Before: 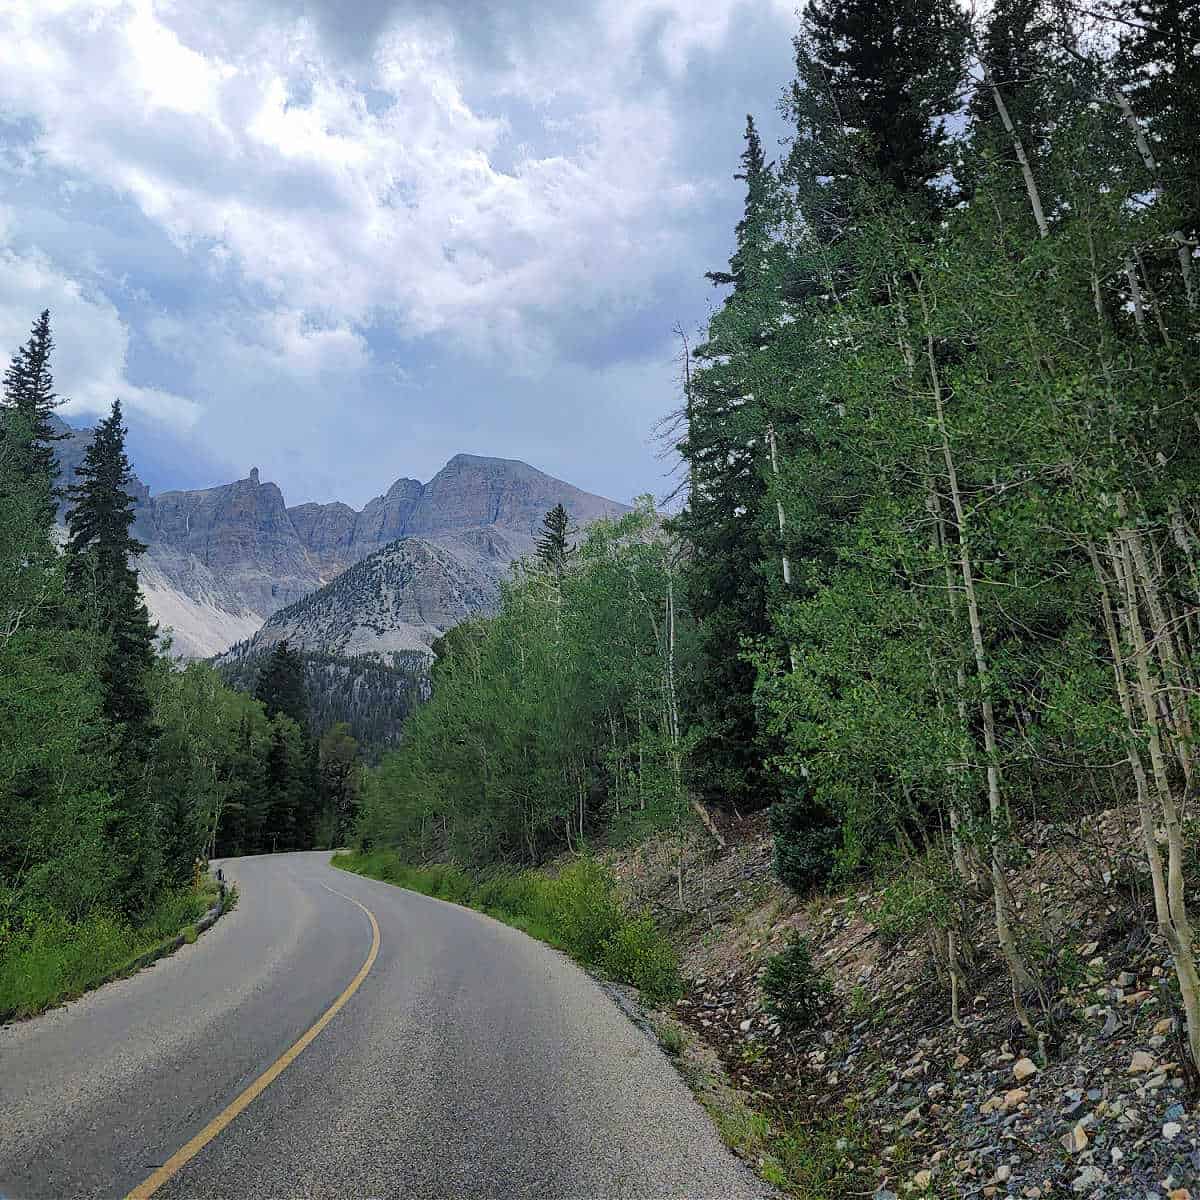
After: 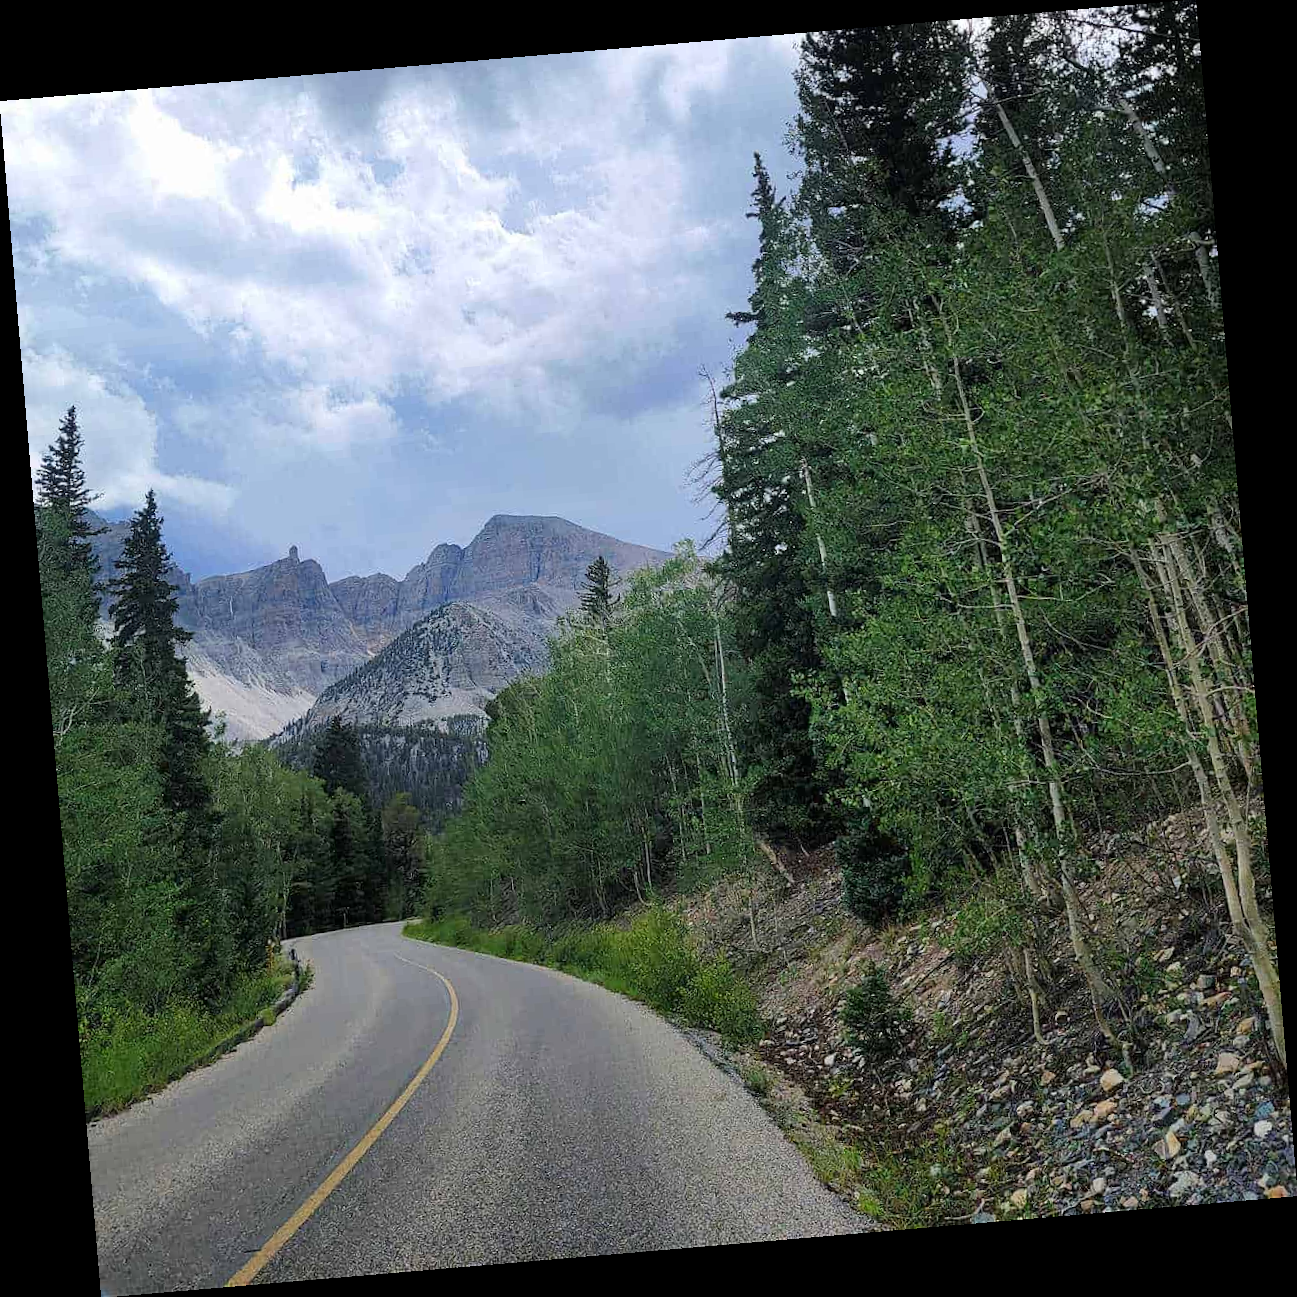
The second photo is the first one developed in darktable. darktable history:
rotate and perspective: rotation -4.86°, automatic cropping off
contrast brightness saturation: contrast 0.08, saturation 0.02
